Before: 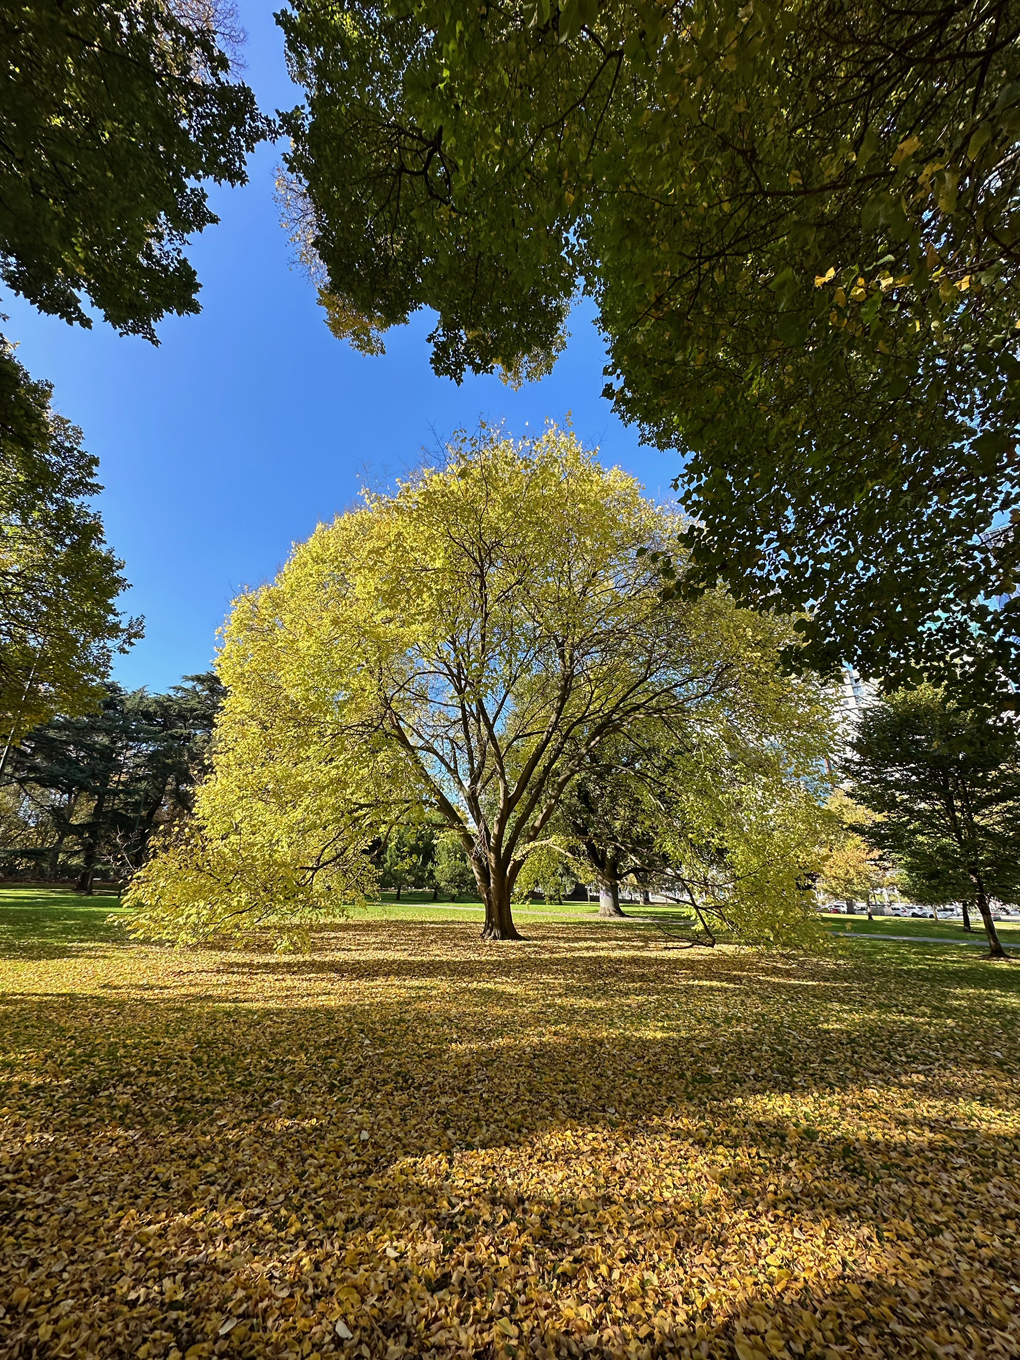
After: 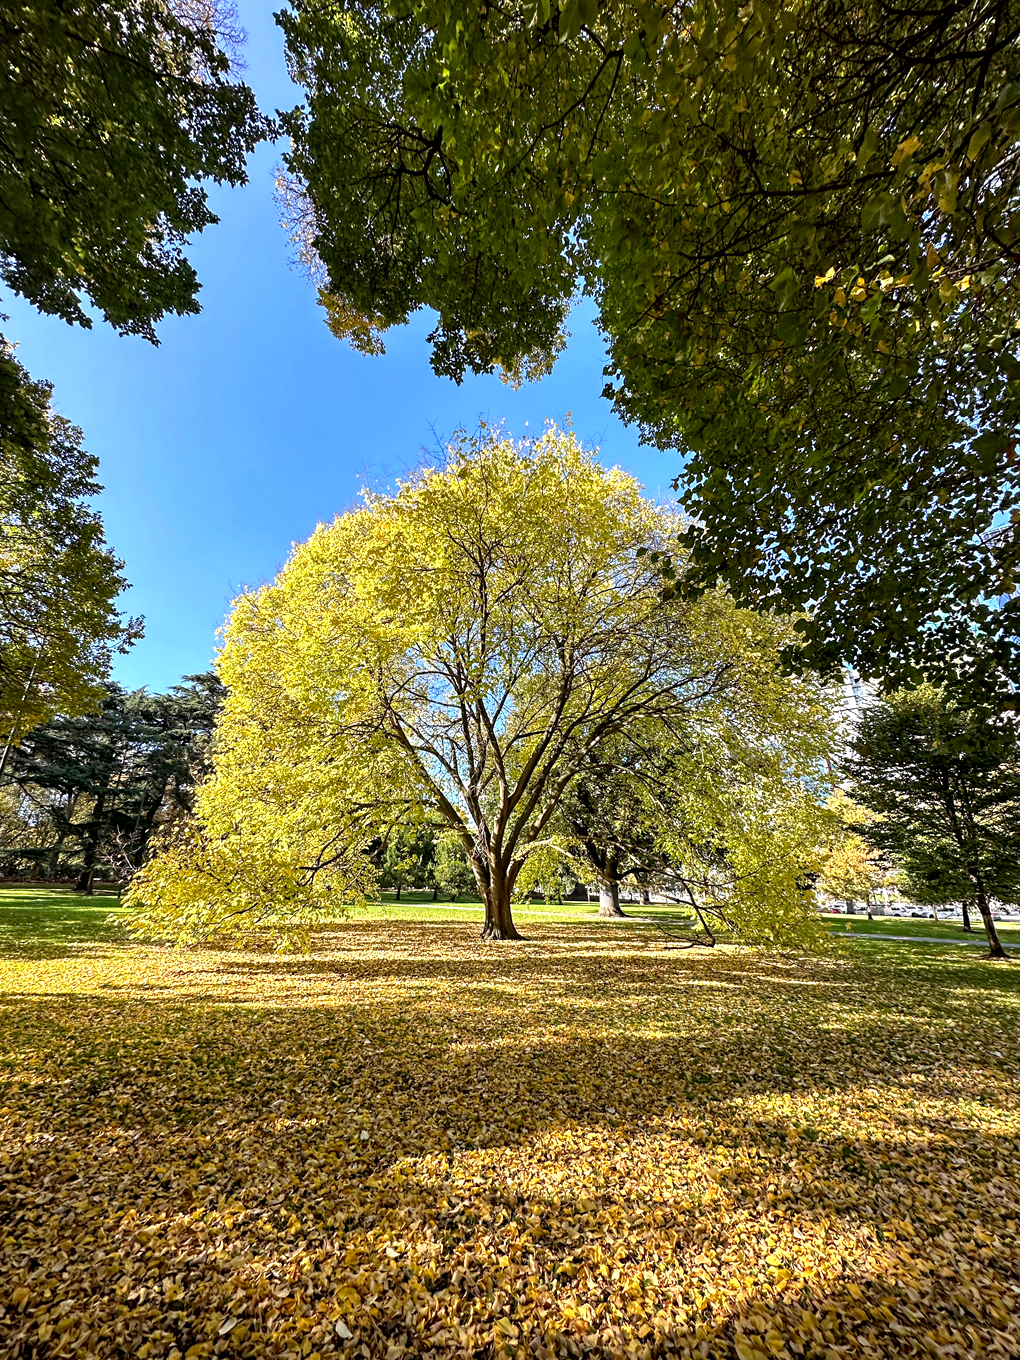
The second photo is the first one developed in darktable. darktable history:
exposure: exposure 0.6 EV, compensate highlight preservation false
sharpen: radius 5.325, amount 0.312, threshold 26.433
local contrast: detail 130%
white balance: red 1.009, blue 1.027
